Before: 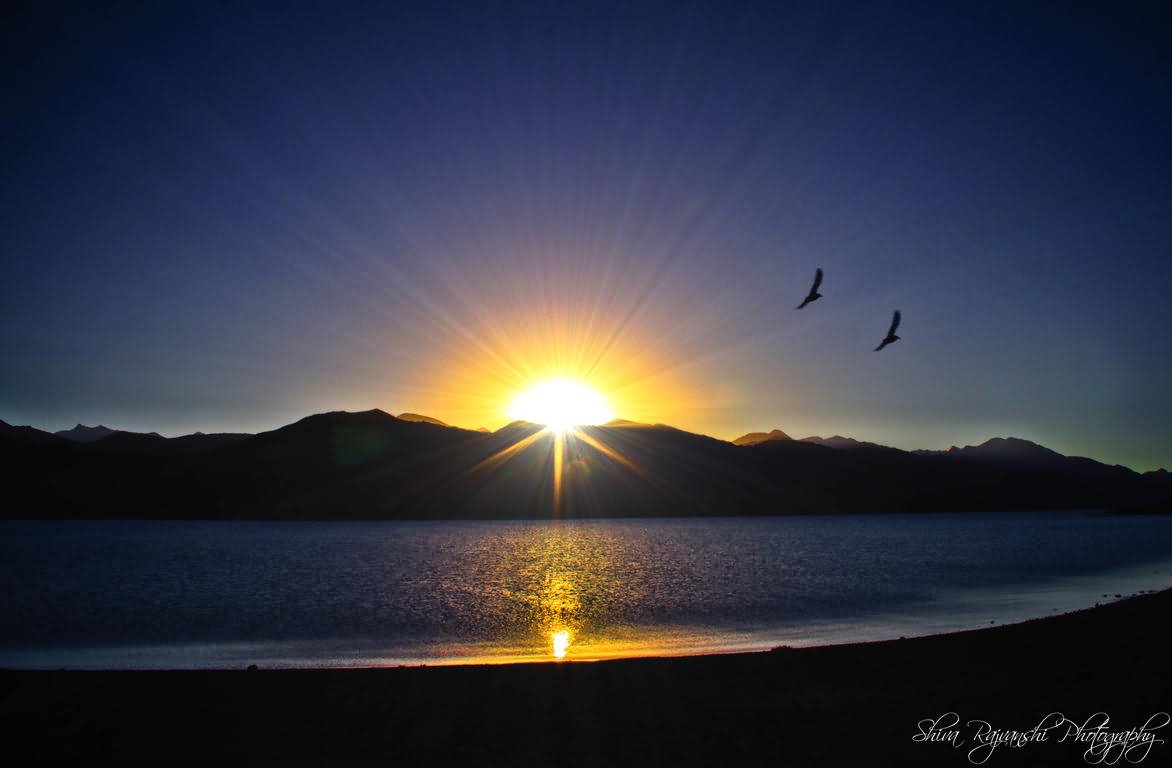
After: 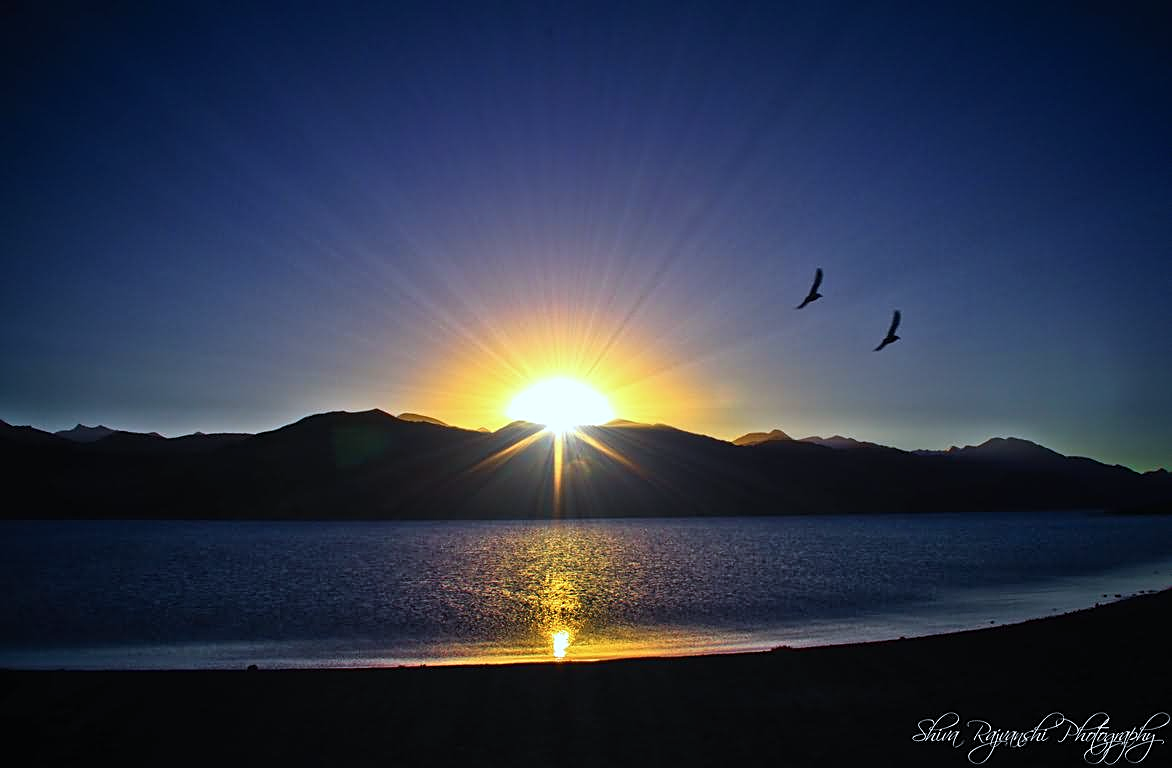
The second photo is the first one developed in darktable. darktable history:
color calibration: illuminant custom, x 0.368, y 0.373, temperature 4346.37 K
sharpen: on, module defaults
